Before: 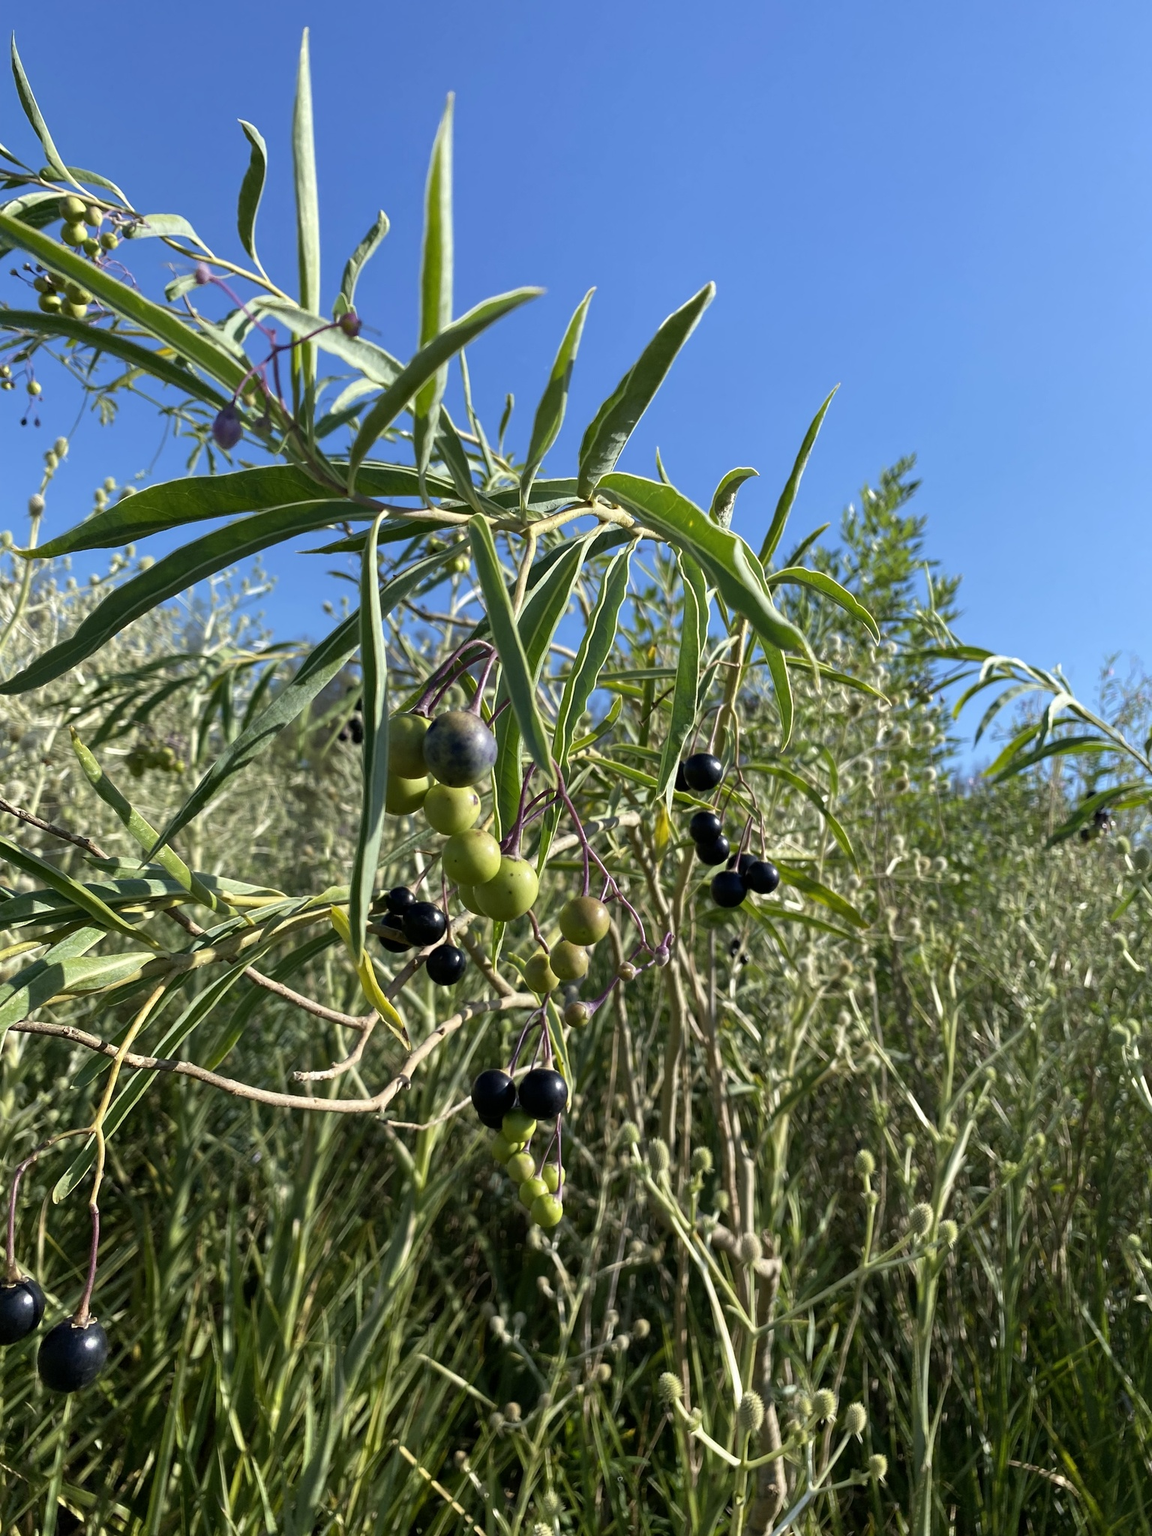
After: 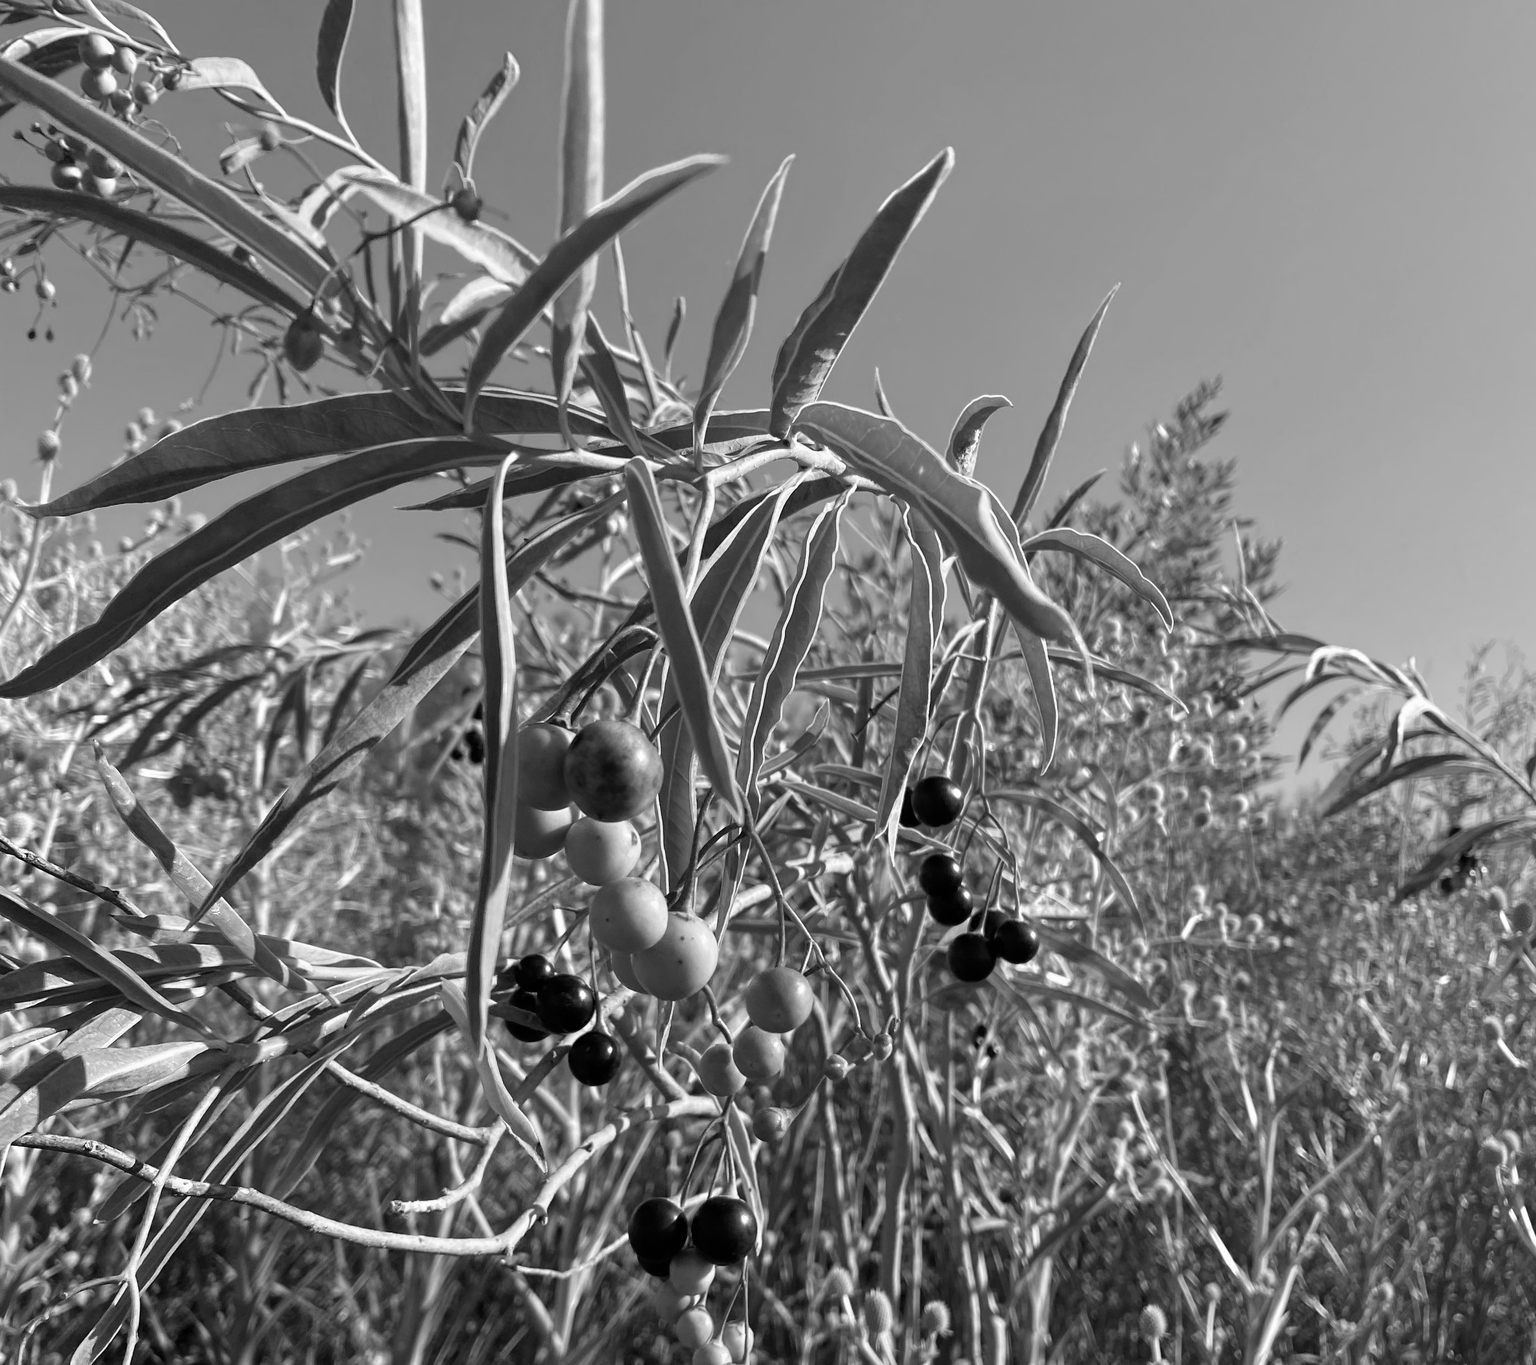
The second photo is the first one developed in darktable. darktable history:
crop: top 11.166%, bottom 22.168%
monochrome: on, module defaults
